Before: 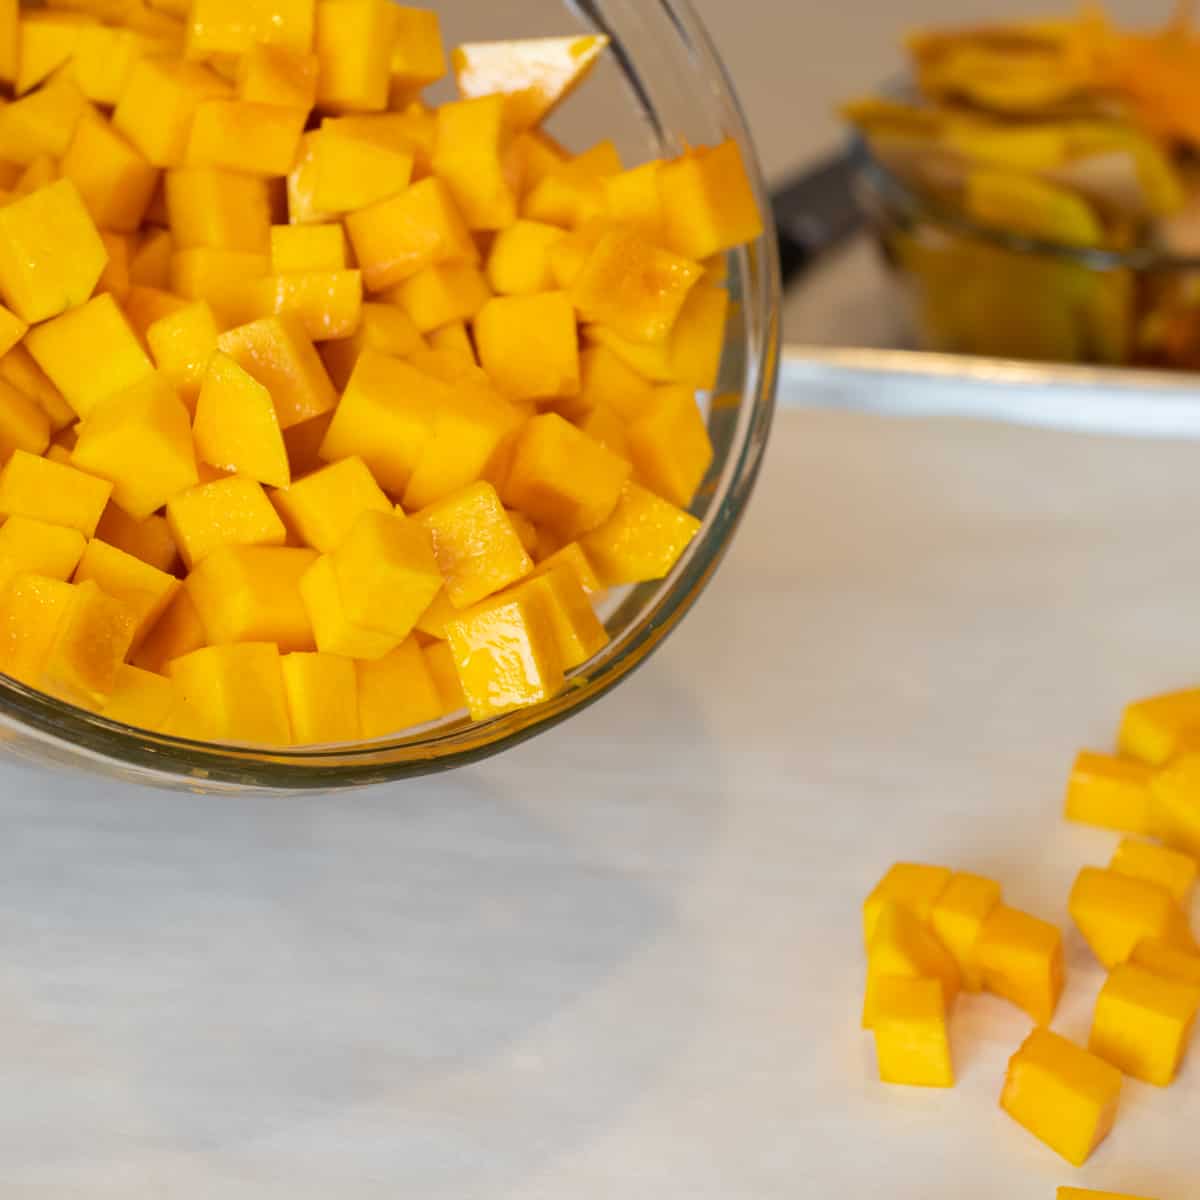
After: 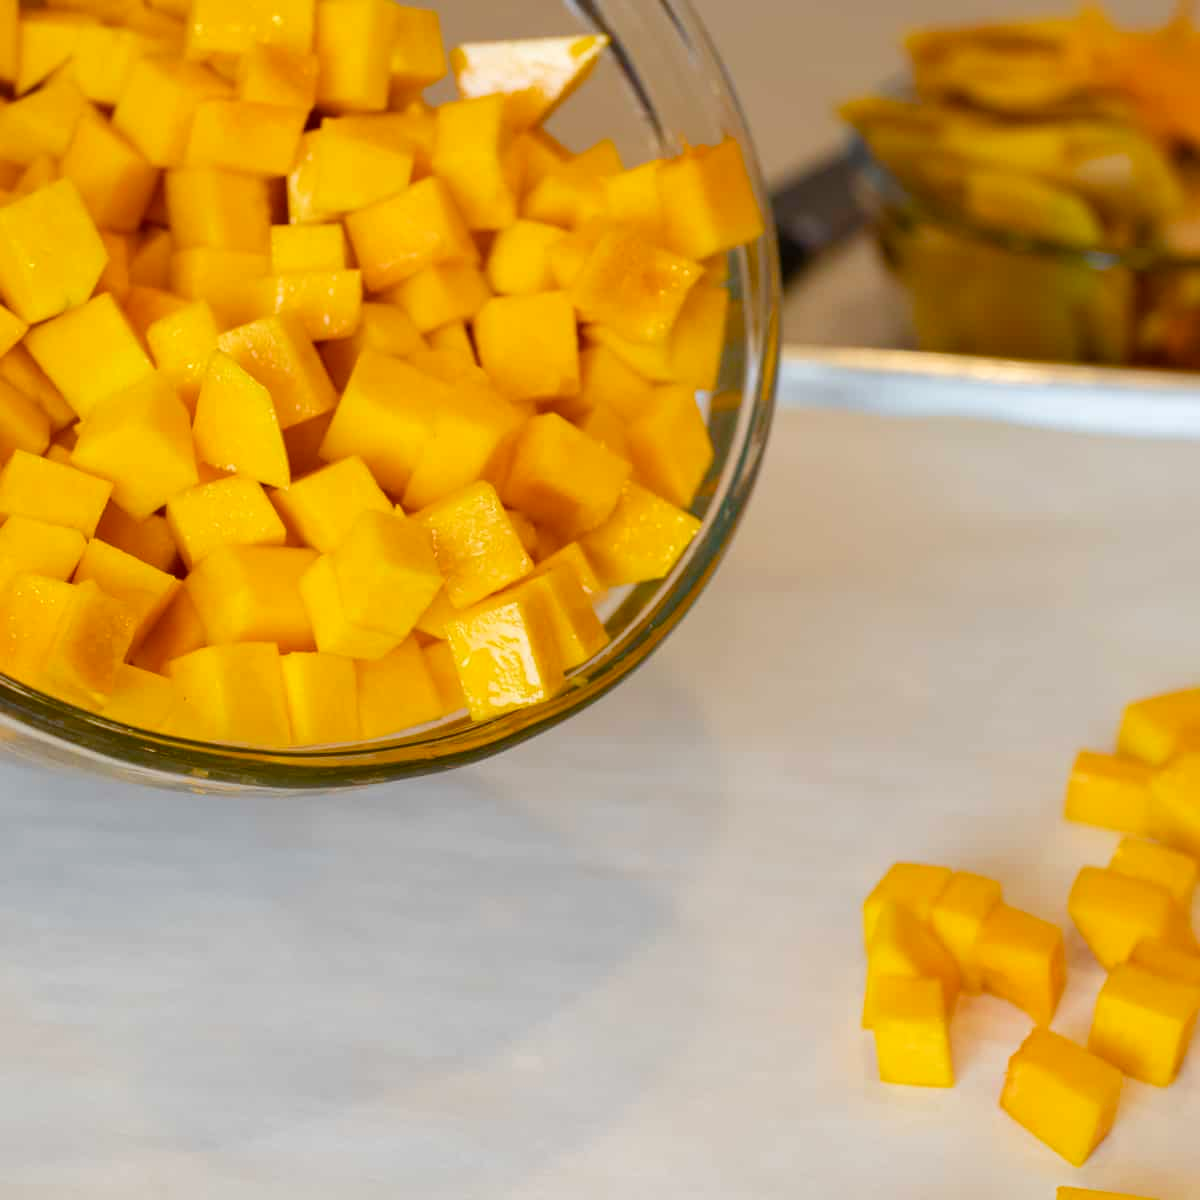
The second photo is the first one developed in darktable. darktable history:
color balance rgb: perceptual saturation grading › global saturation 20%, perceptual saturation grading › highlights -25.808%, perceptual saturation grading › shadows 25.941%, global vibrance 20%
